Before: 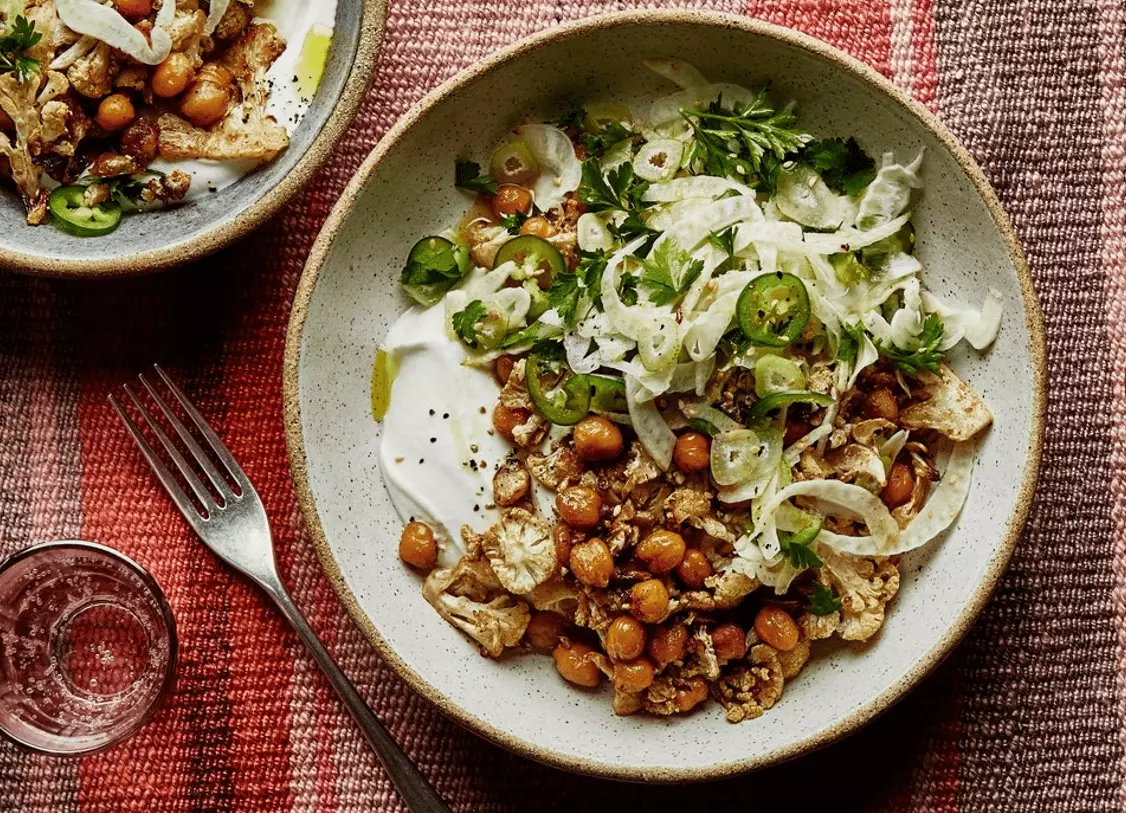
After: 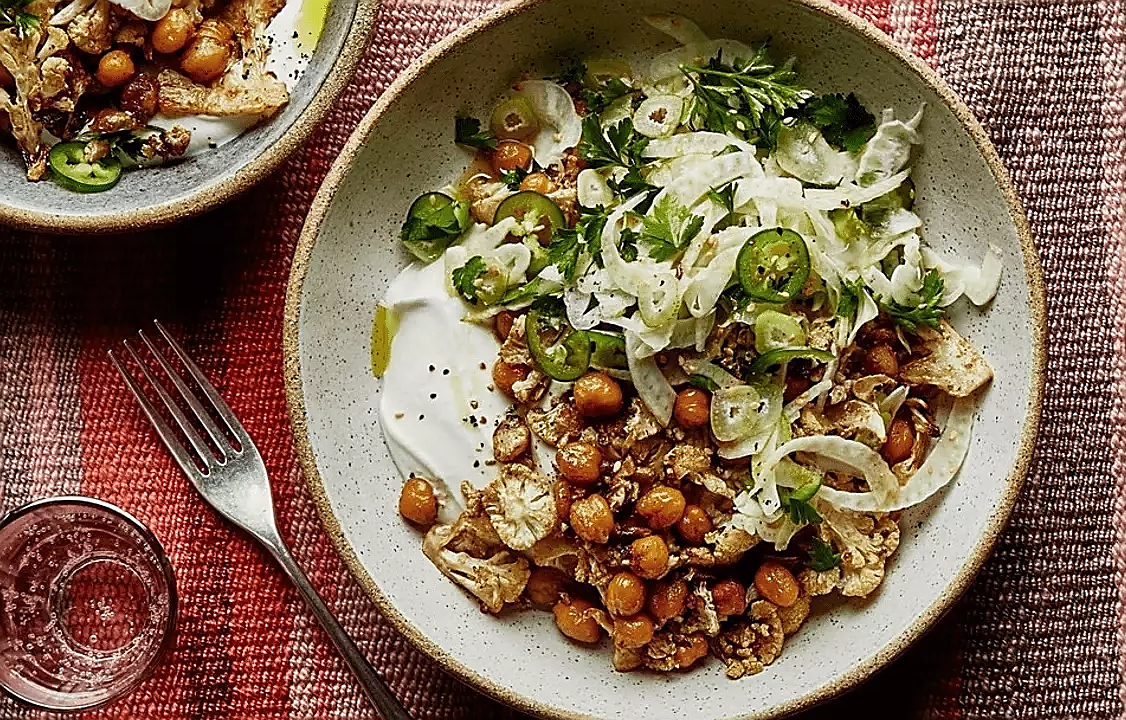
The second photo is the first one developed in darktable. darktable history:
crop and rotate: top 5.474%, bottom 5.95%
sharpen: radius 1.391, amount 1.24, threshold 0.656
